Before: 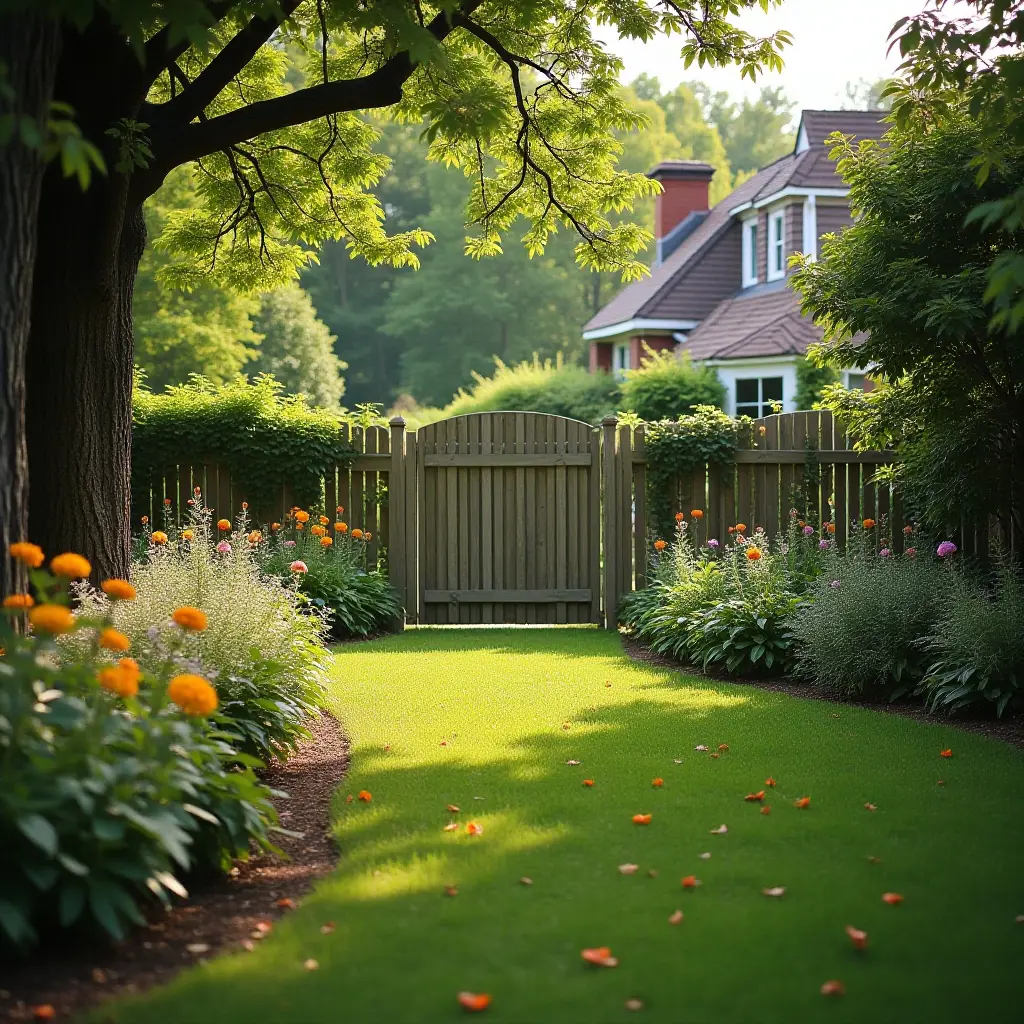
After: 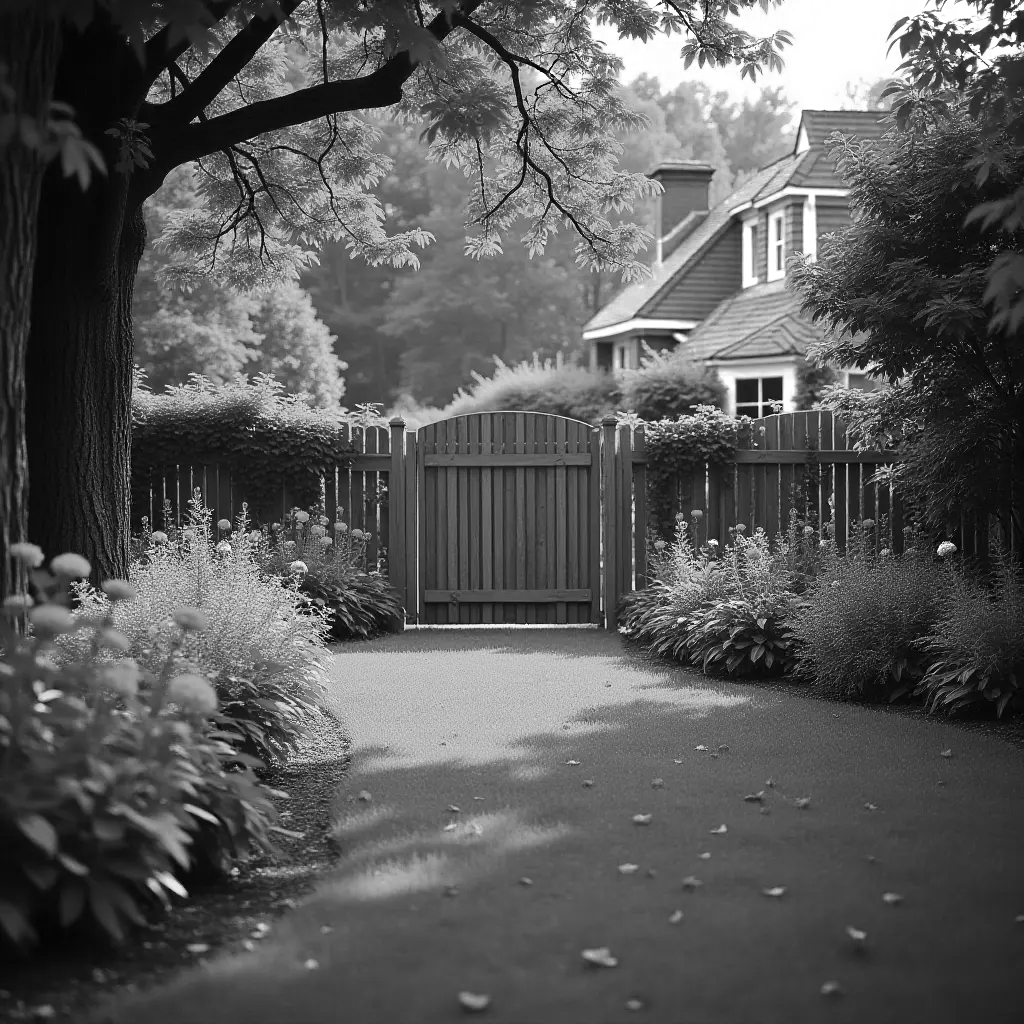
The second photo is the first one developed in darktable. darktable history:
contrast brightness saturation: contrast 0.103, brightness 0.03, saturation 0.094
color zones: curves: ch0 [(0, 0.613) (0.01, 0.613) (0.245, 0.448) (0.498, 0.529) (0.642, 0.665) (0.879, 0.777) (0.99, 0.613)]; ch1 [(0, 0) (0.143, 0) (0.286, 0) (0.429, 0) (0.571, 0) (0.714, 0) (0.857, 0)], mix 28.08%
